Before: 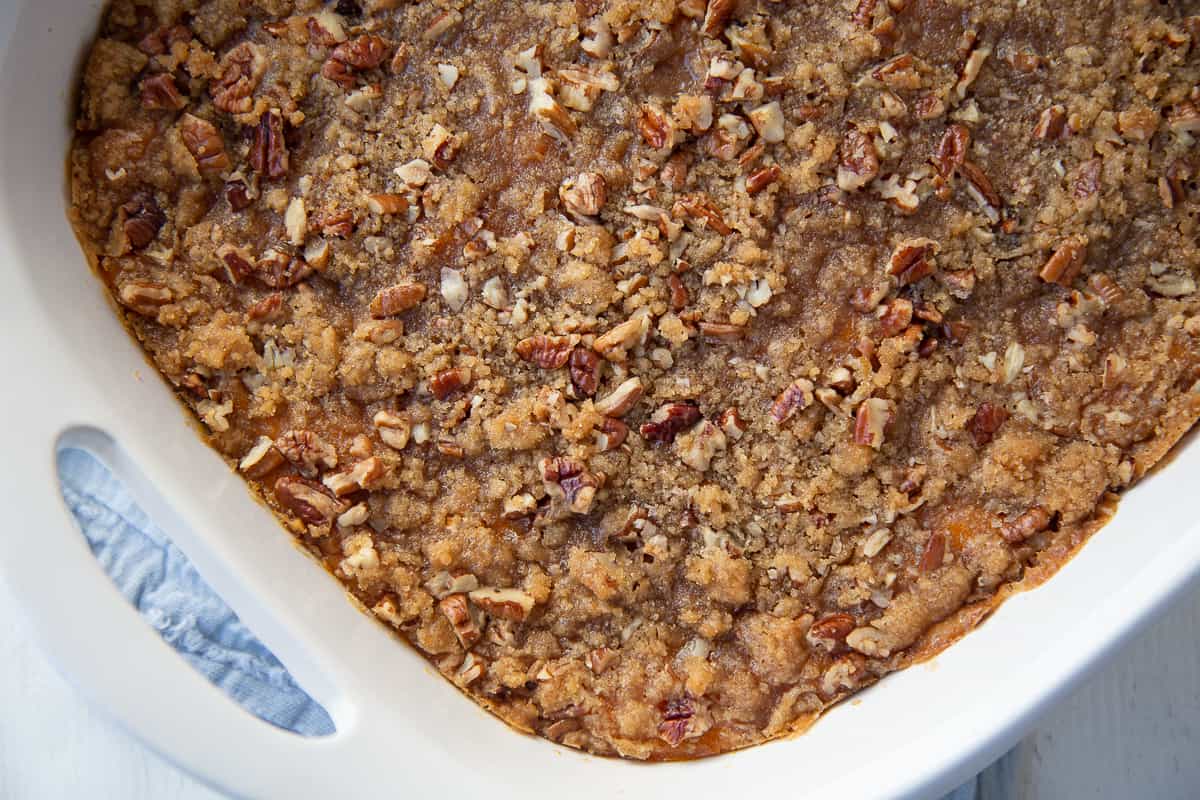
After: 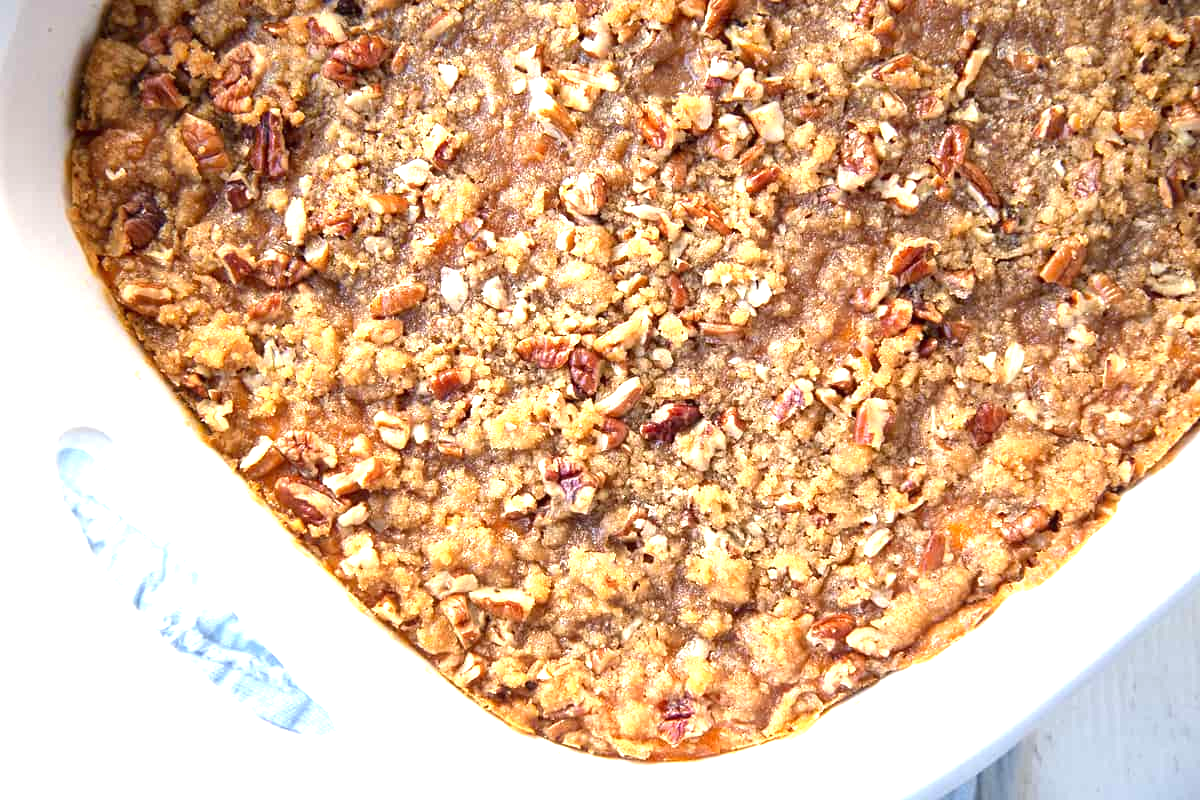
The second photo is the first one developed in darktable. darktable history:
exposure: black level correction 0, exposure 1.49 EV, compensate highlight preservation false
